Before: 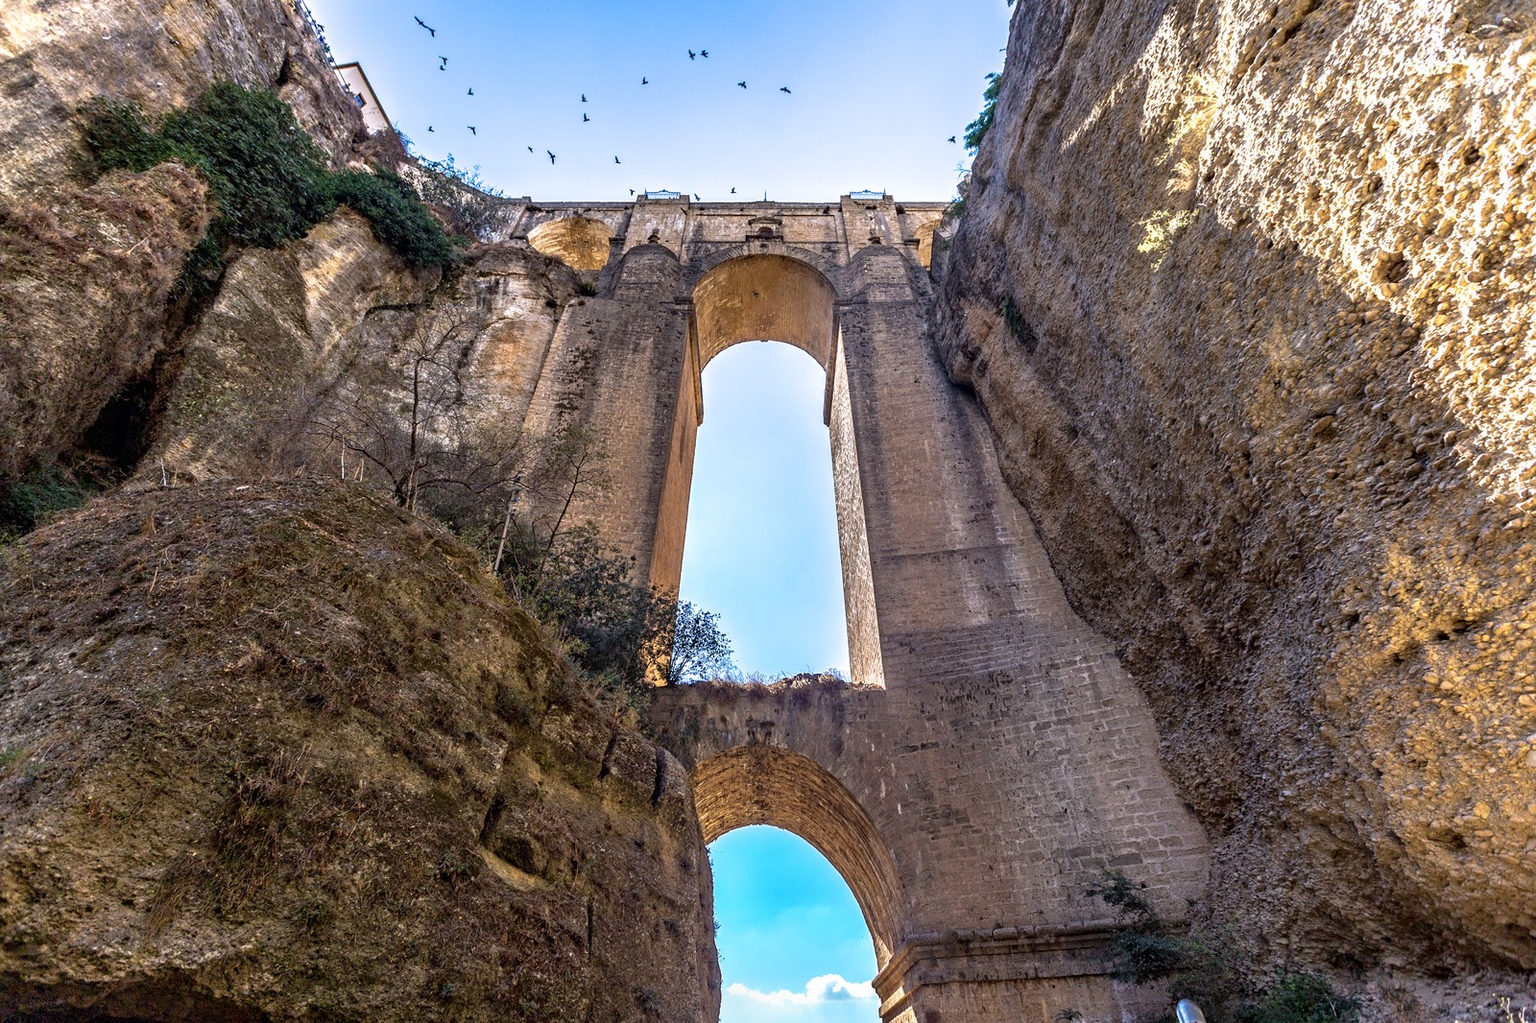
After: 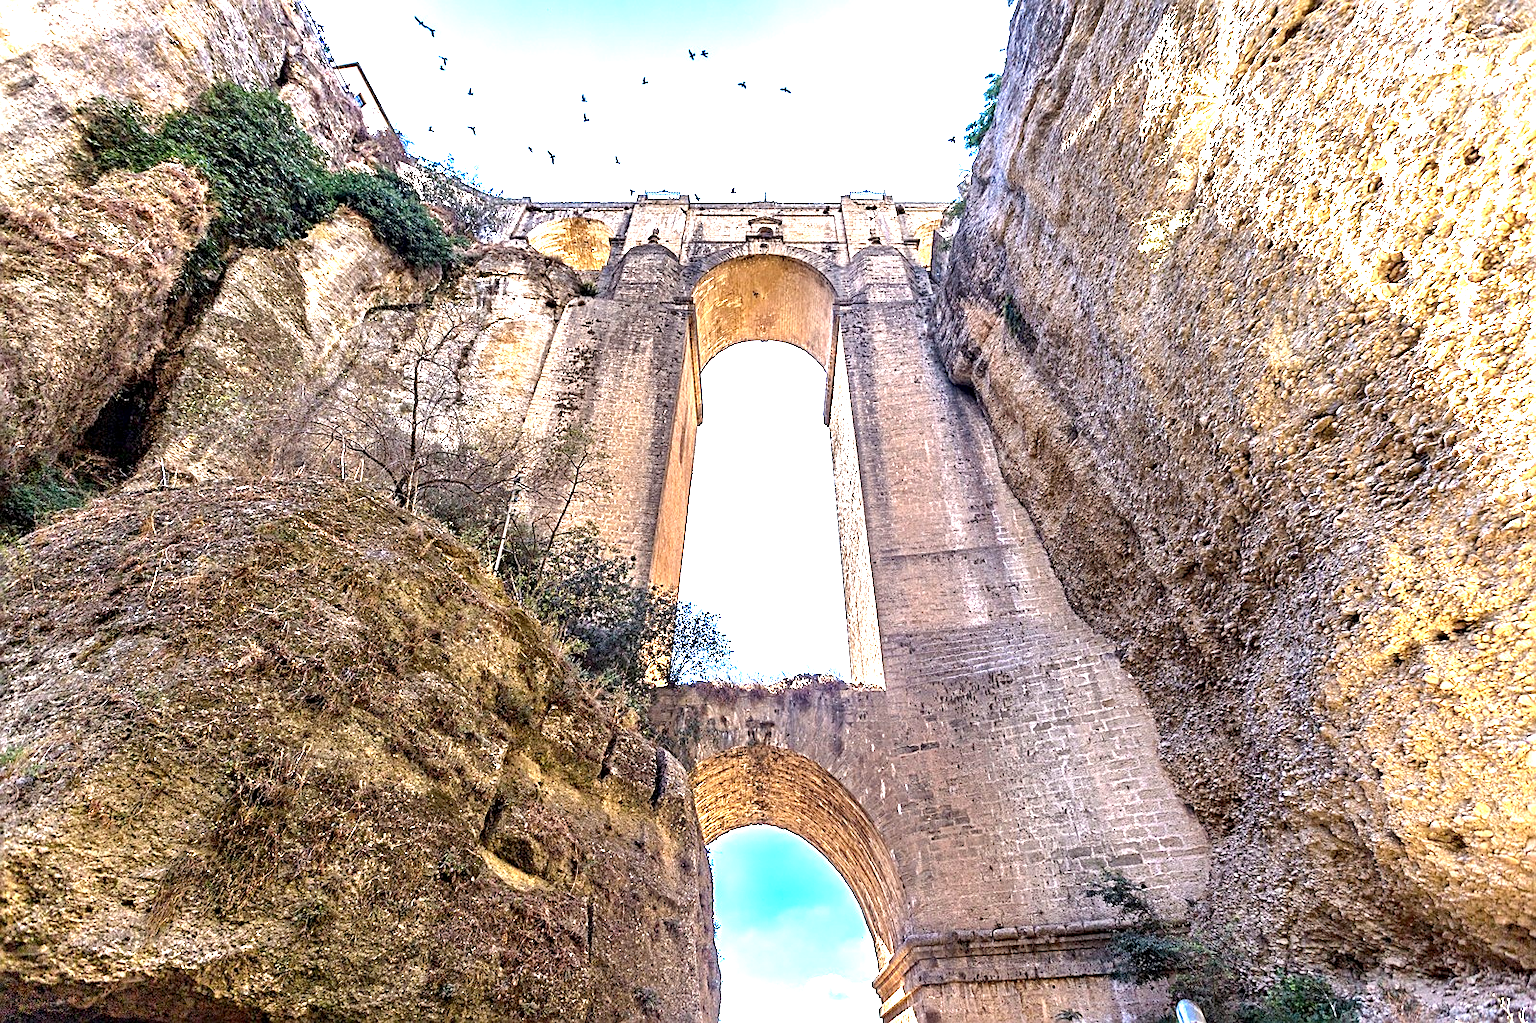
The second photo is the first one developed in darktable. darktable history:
exposure: black level correction 0.001, exposure 1.71 EV, compensate highlight preservation false
sharpen: on, module defaults
